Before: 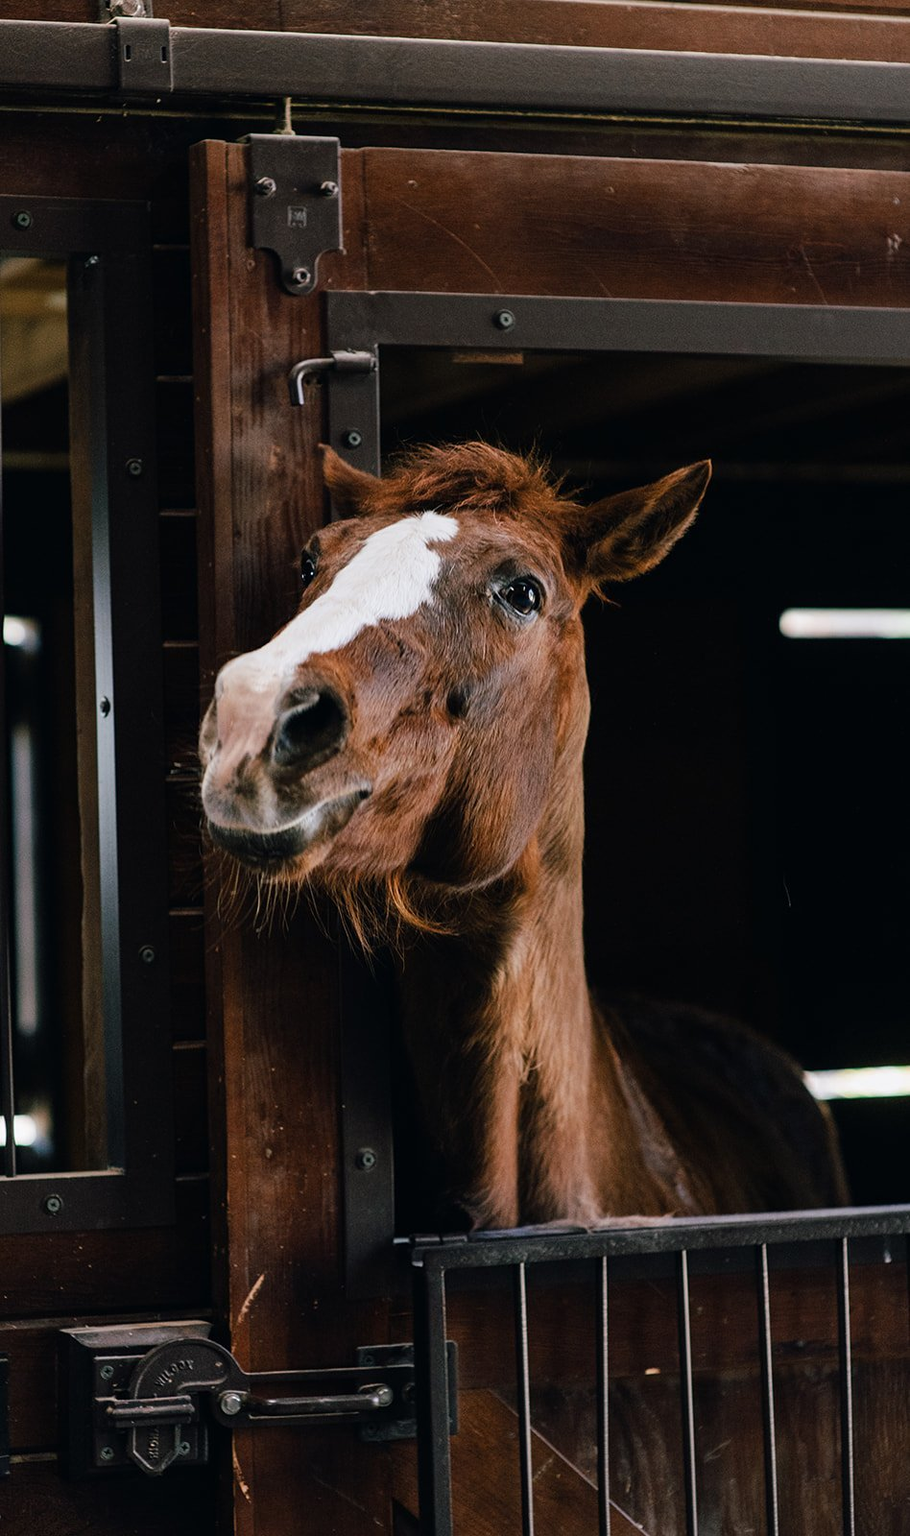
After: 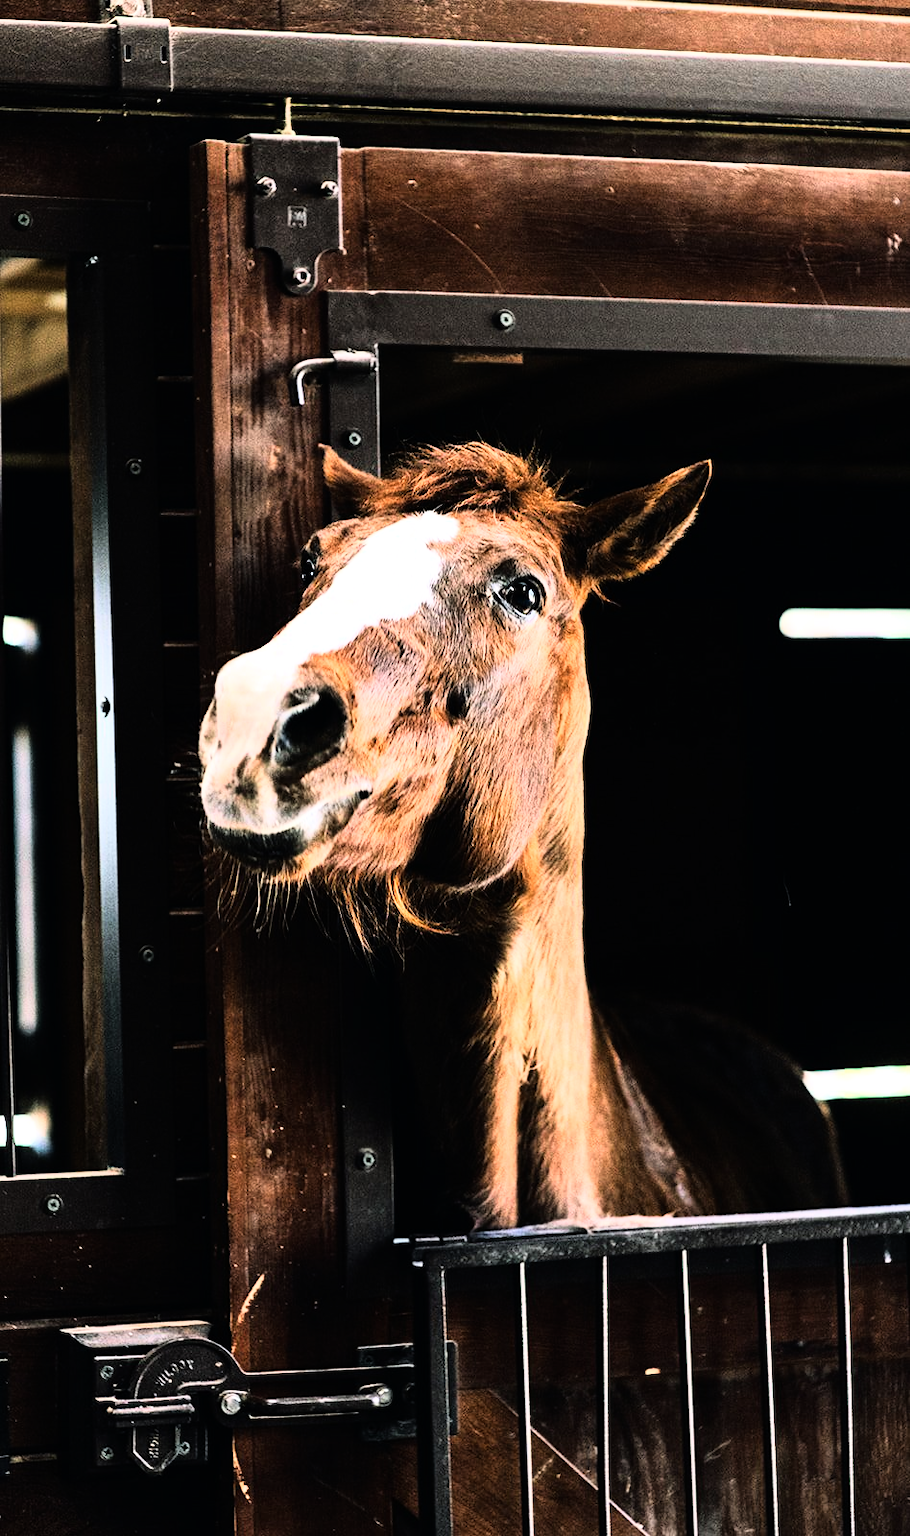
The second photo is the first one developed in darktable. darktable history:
color zones: curves: ch0 [(0, 0.5) (0.143, 0.5) (0.286, 0.5) (0.429, 0.5) (0.571, 0.5) (0.714, 0.476) (0.857, 0.5) (1, 0.5)]; ch2 [(0, 0.5) (0.143, 0.5) (0.286, 0.5) (0.429, 0.5) (0.571, 0.5) (0.714, 0.487) (0.857, 0.5) (1, 0.5)]
exposure: black level correction 0, exposure 0.7 EV, compensate exposure bias true, compensate highlight preservation false
rgb curve: curves: ch0 [(0, 0) (0.21, 0.15) (0.24, 0.21) (0.5, 0.75) (0.75, 0.96) (0.89, 0.99) (1, 1)]; ch1 [(0, 0.02) (0.21, 0.13) (0.25, 0.2) (0.5, 0.67) (0.75, 0.9) (0.89, 0.97) (1, 1)]; ch2 [(0, 0.02) (0.21, 0.13) (0.25, 0.2) (0.5, 0.67) (0.75, 0.9) (0.89, 0.97) (1, 1)], compensate middle gray true
